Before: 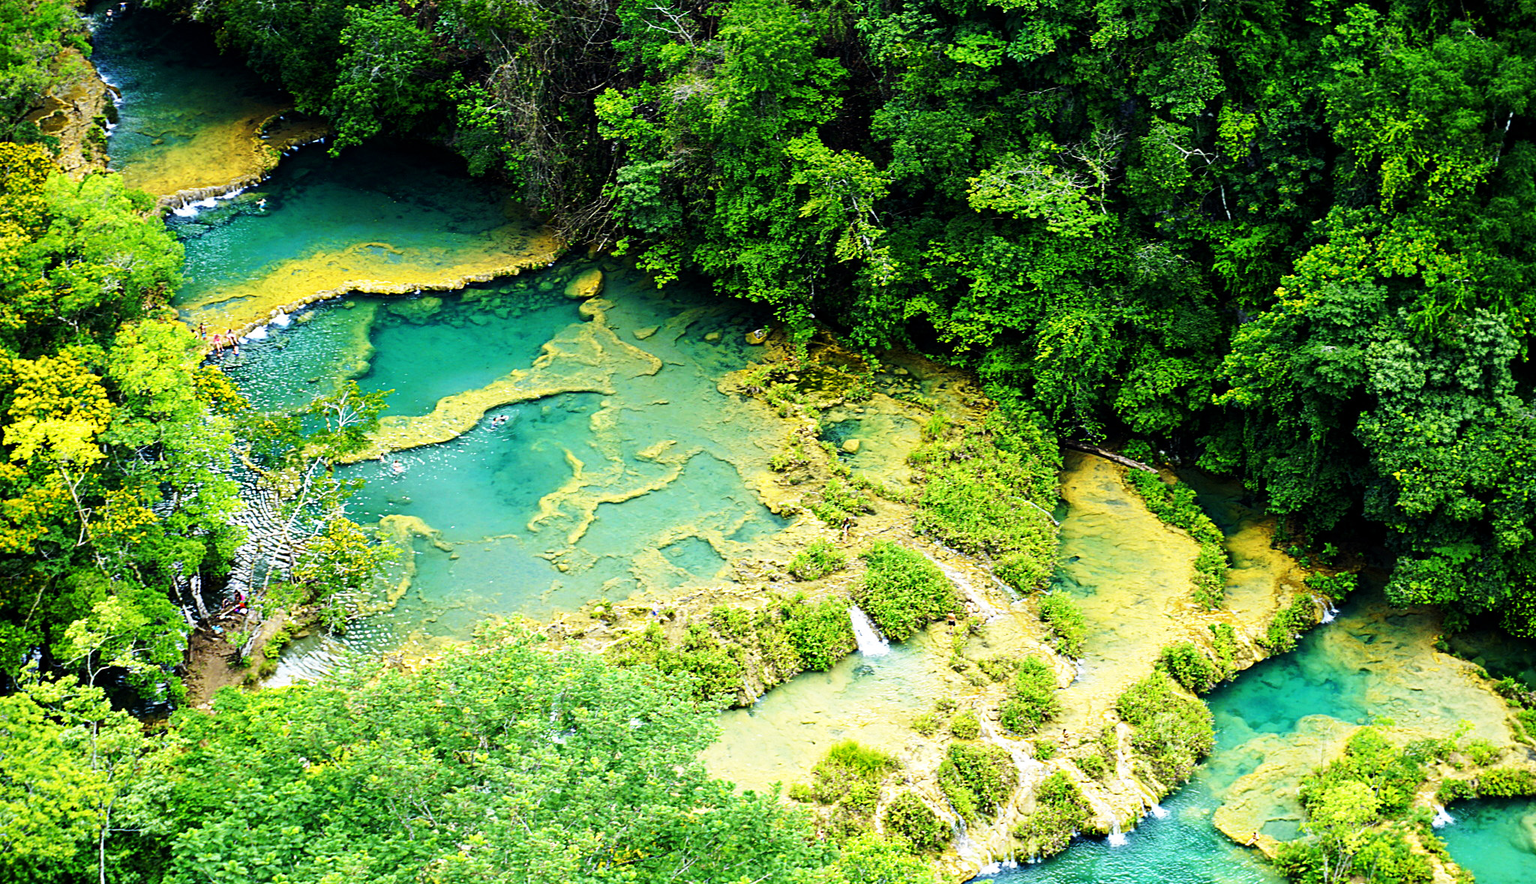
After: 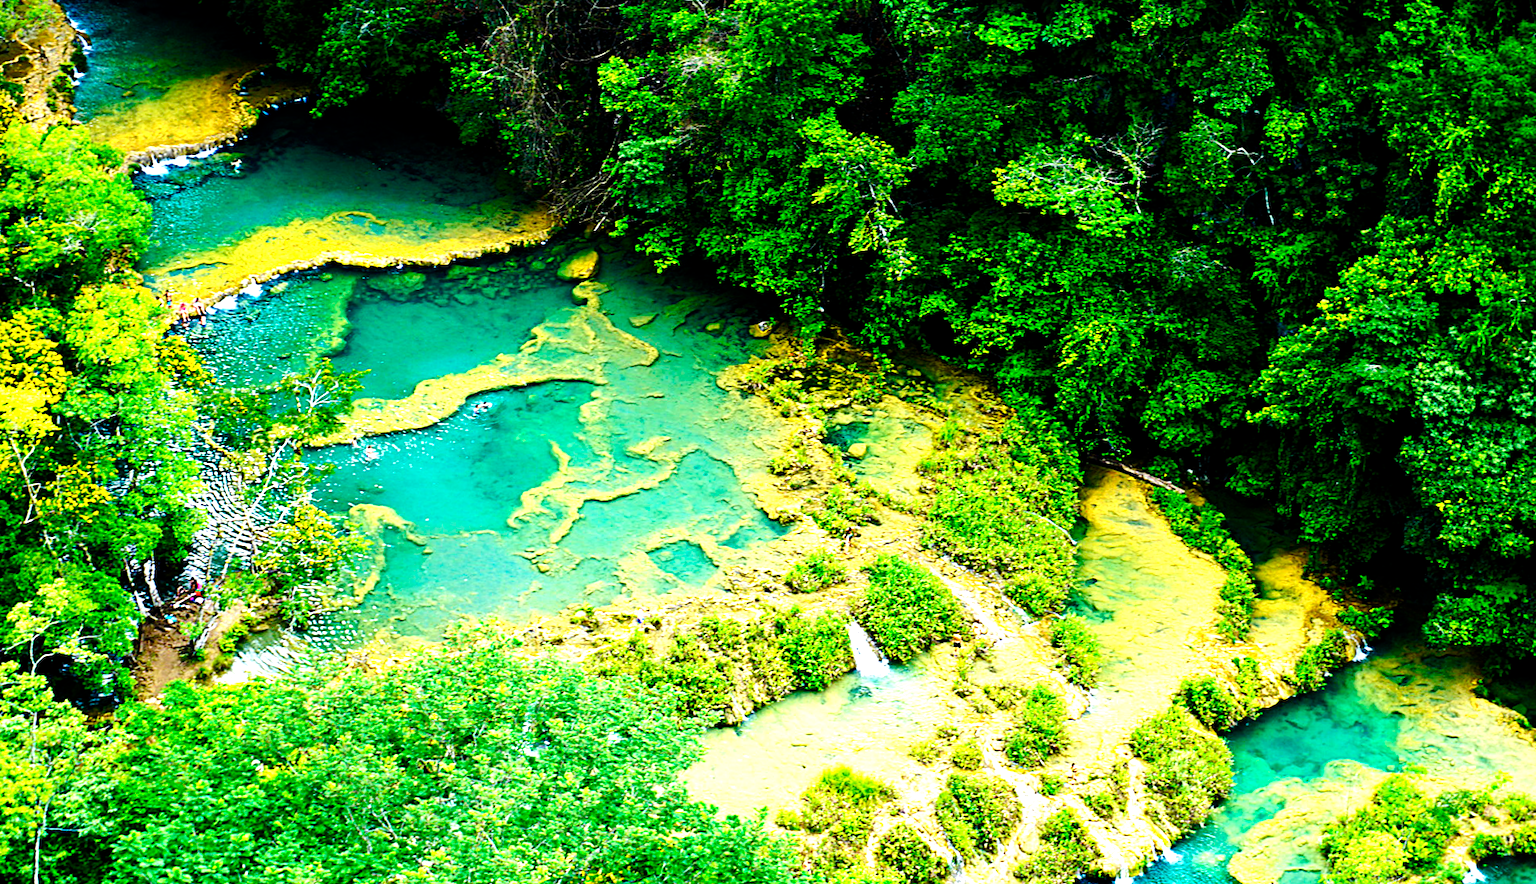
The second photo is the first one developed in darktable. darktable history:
color balance rgb: shadows lift › luminance -20%, power › hue 72.24°, highlights gain › luminance 15%, global offset › hue 171.6°, perceptual saturation grading › highlights -15%, perceptual saturation grading › shadows 25%, global vibrance 35%, contrast 10%
crop and rotate: angle -2.38°
